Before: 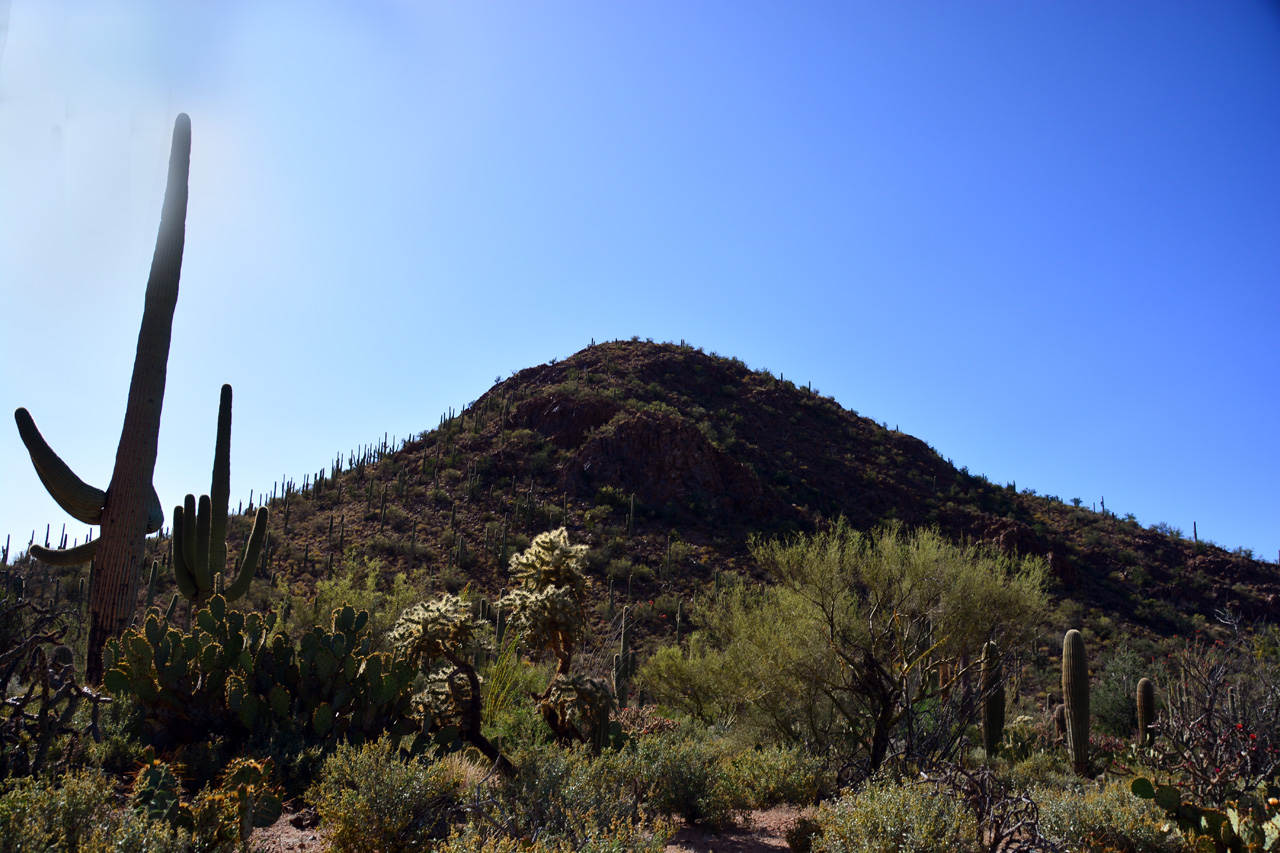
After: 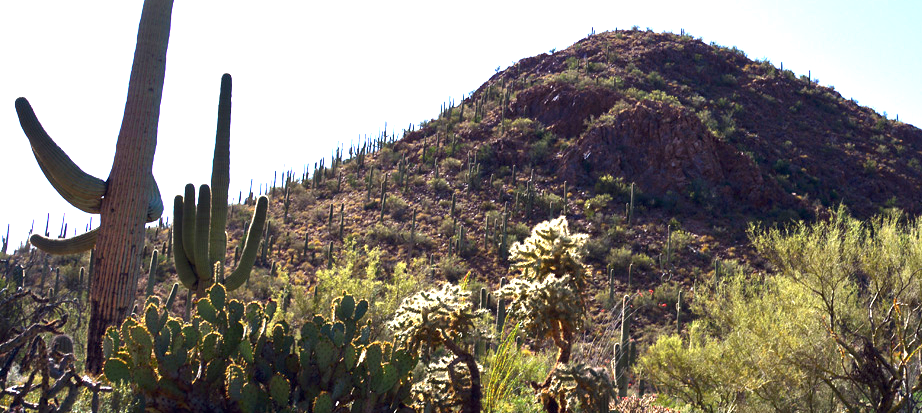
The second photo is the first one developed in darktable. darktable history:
exposure: black level correction 0, exposure 1.975 EV, compensate exposure bias true, compensate highlight preservation false
crop: top 36.498%, right 27.964%, bottom 14.995%
